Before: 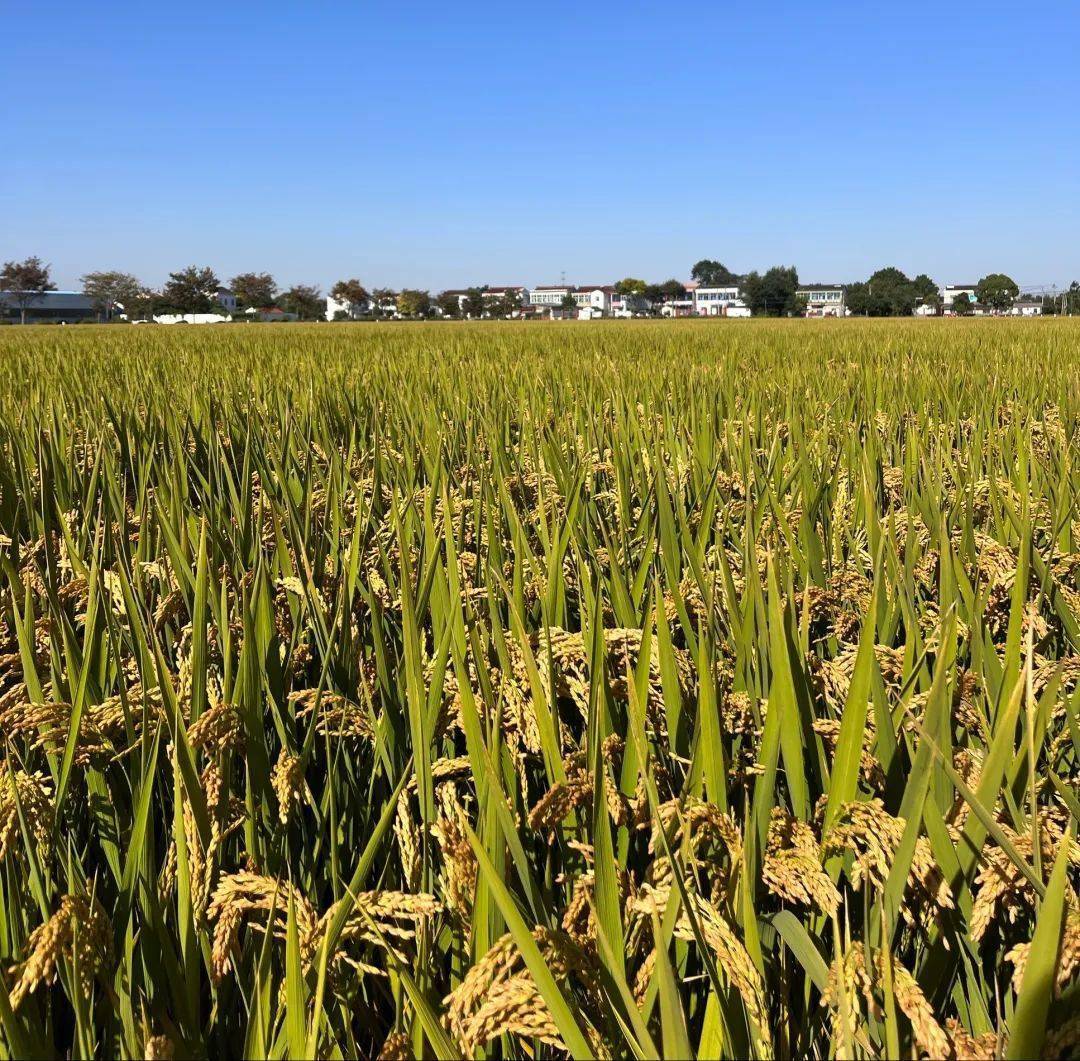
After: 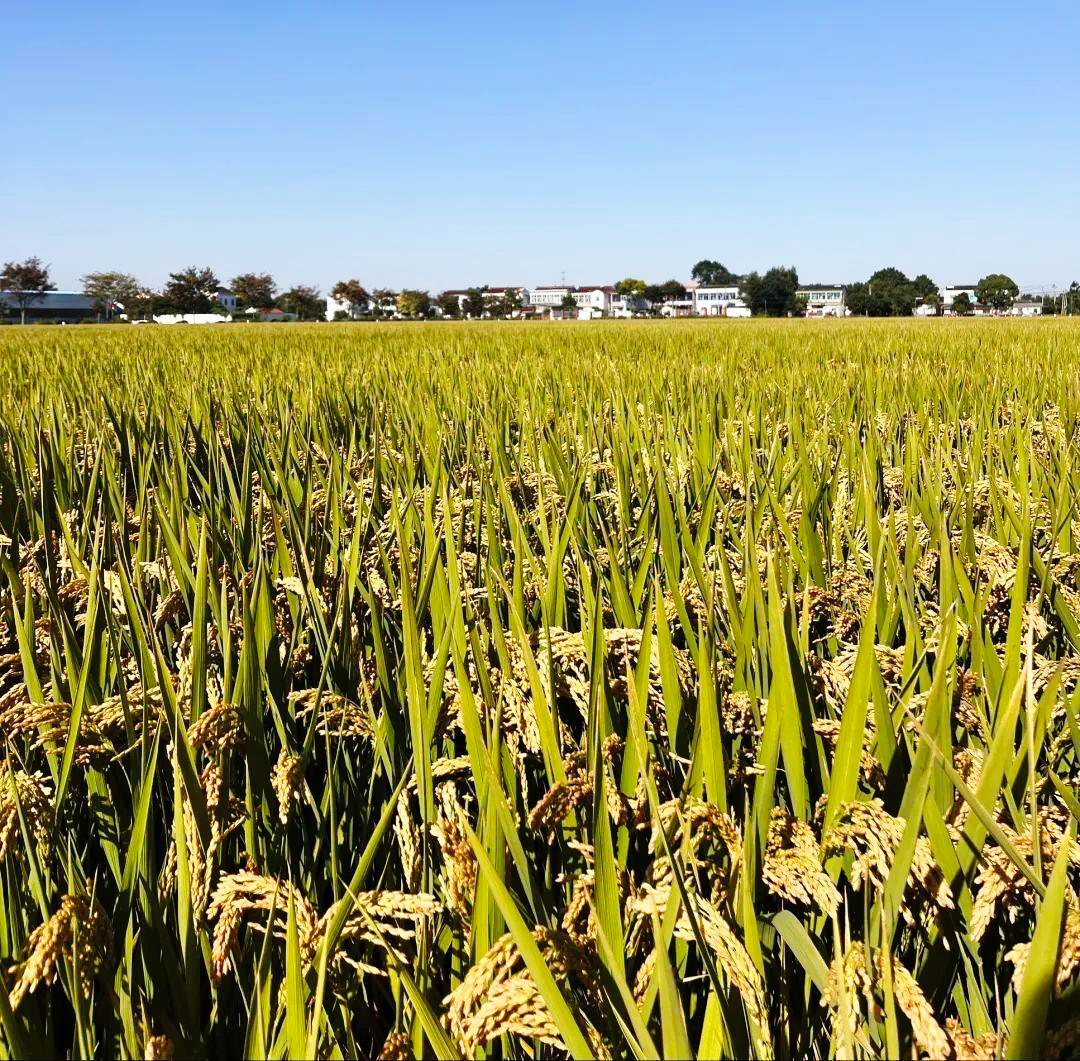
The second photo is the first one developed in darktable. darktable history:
base curve: curves: ch0 [(0, 0) (0.036, 0.025) (0.121, 0.166) (0.206, 0.329) (0.605, 0.79) (1, 1)], preserve colors none
contrast brightness saturation: saturation -0.059
